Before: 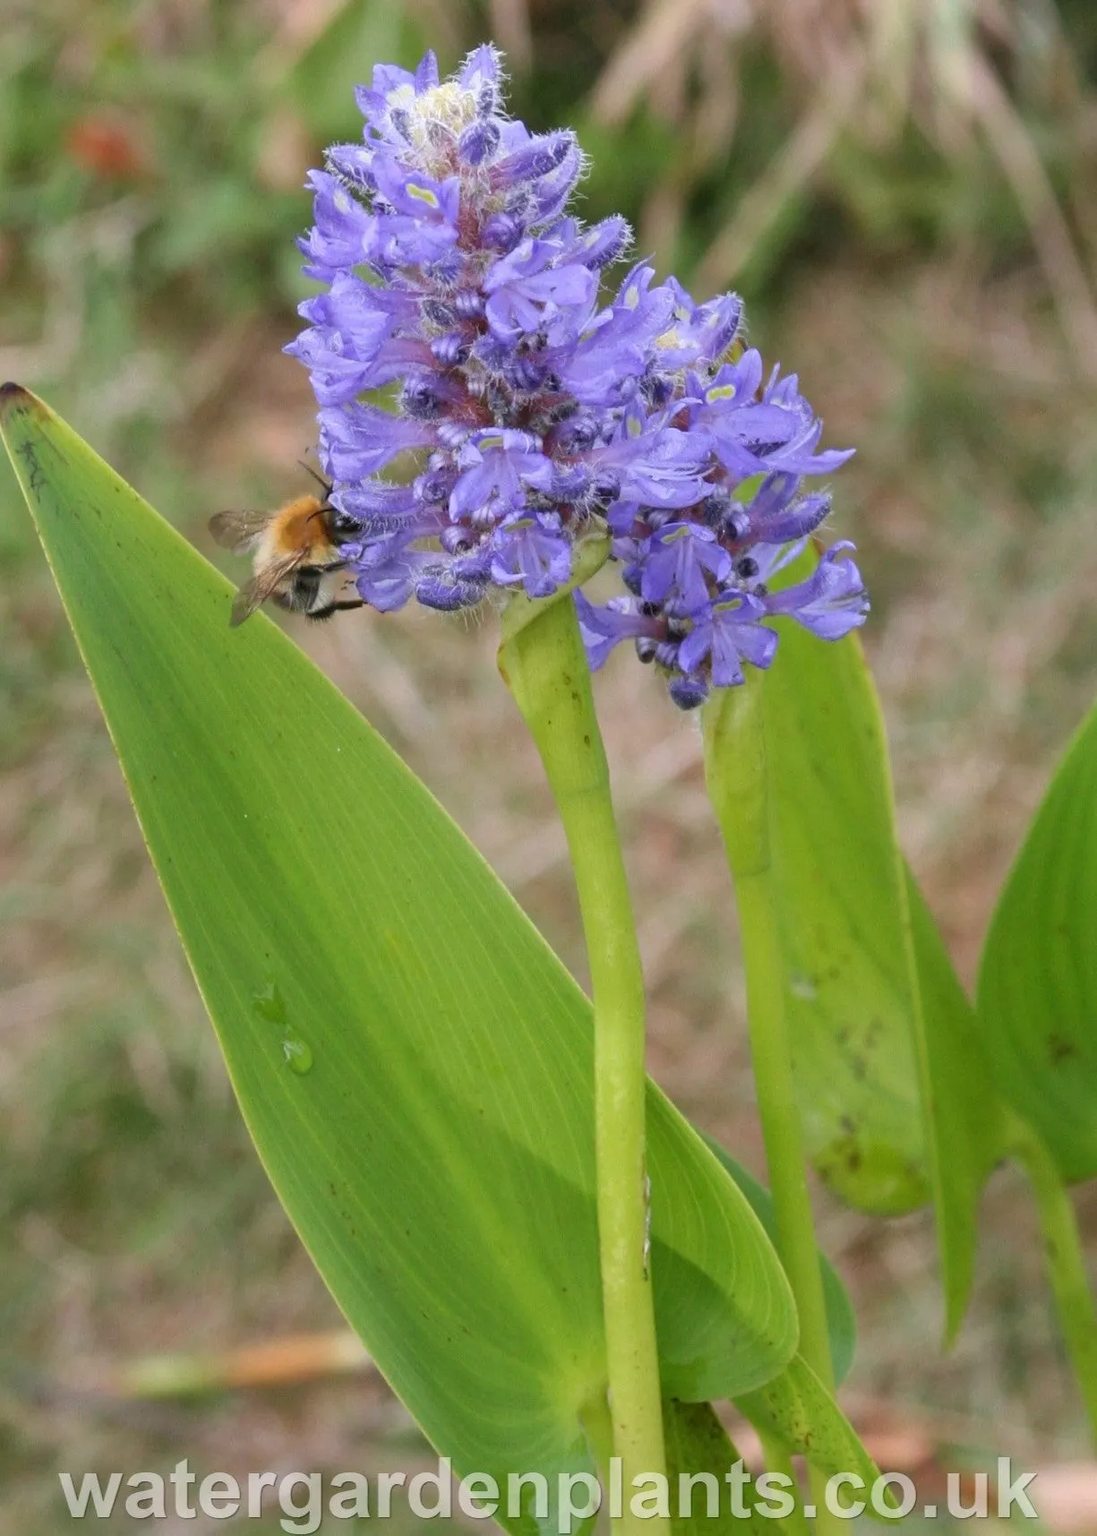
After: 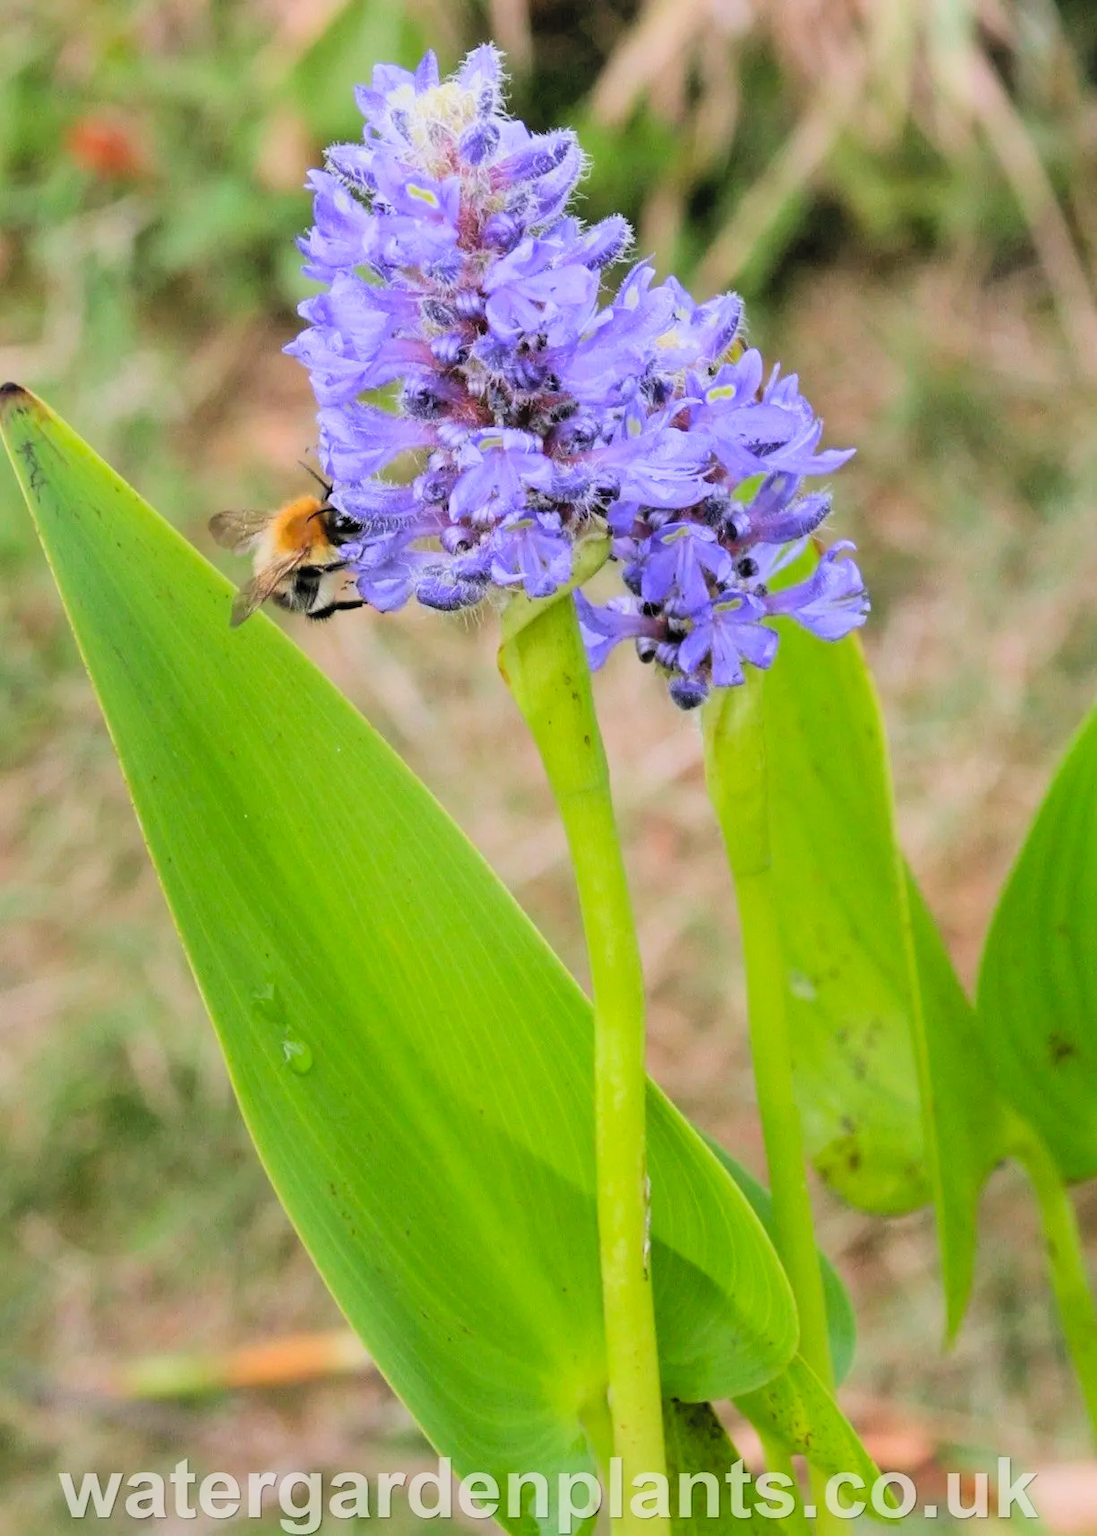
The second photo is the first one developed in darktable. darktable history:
contrast brightness saturation: contrast 0.07, brightness 0.18, saturation 0.4
filmic rgb: black relative exposure -5 EV, hardness 2.88, contrast 1.3, highlights saturation mix -30%
